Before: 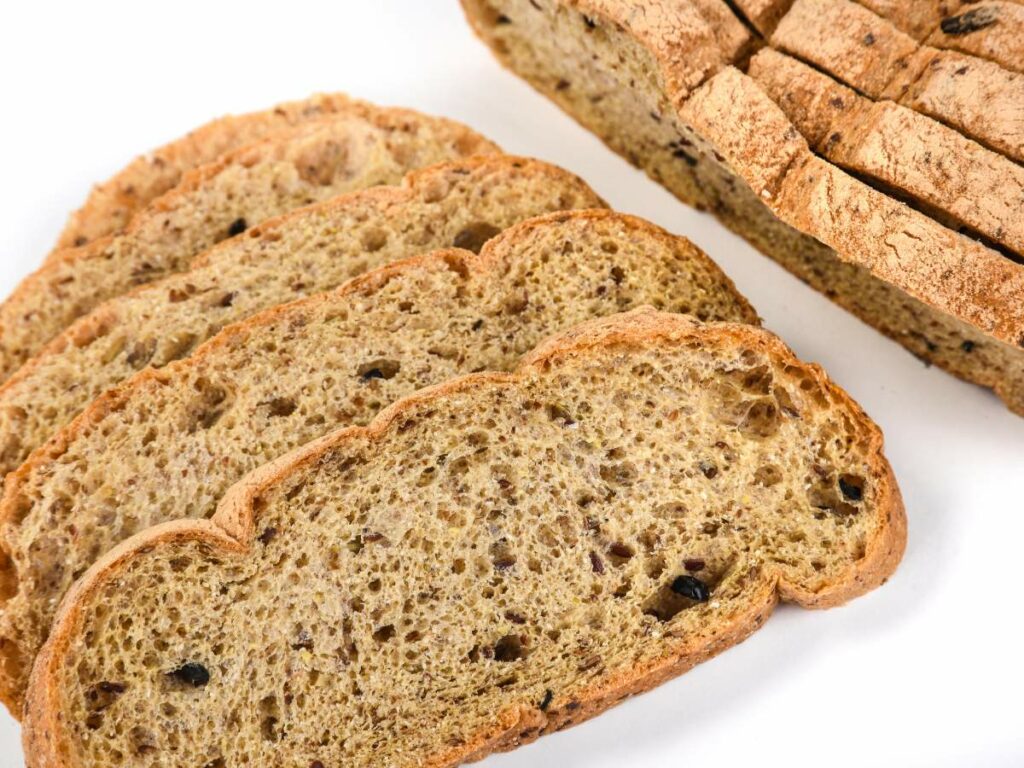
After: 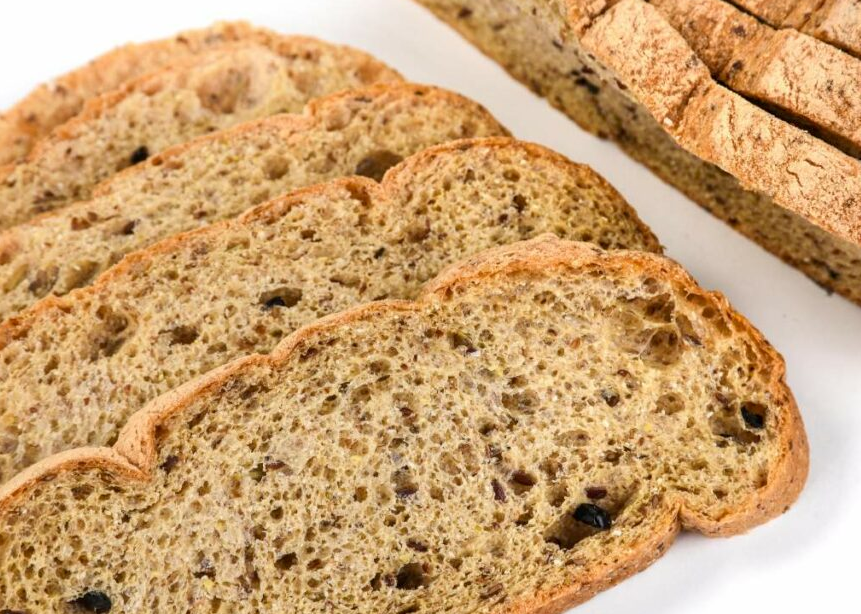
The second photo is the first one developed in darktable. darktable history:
exposure: black level correction 0.002, compensate highlight preservation false
crop and rotate: left 9.636%, top 9.387%, right 6.196%, bottom 10.581%
